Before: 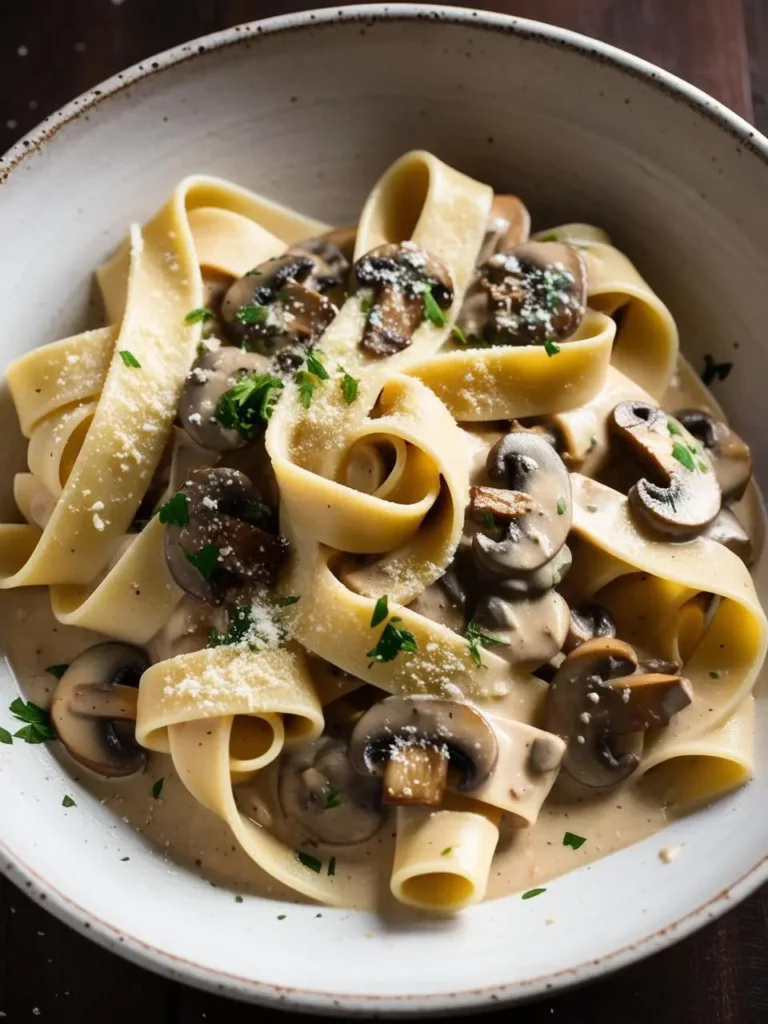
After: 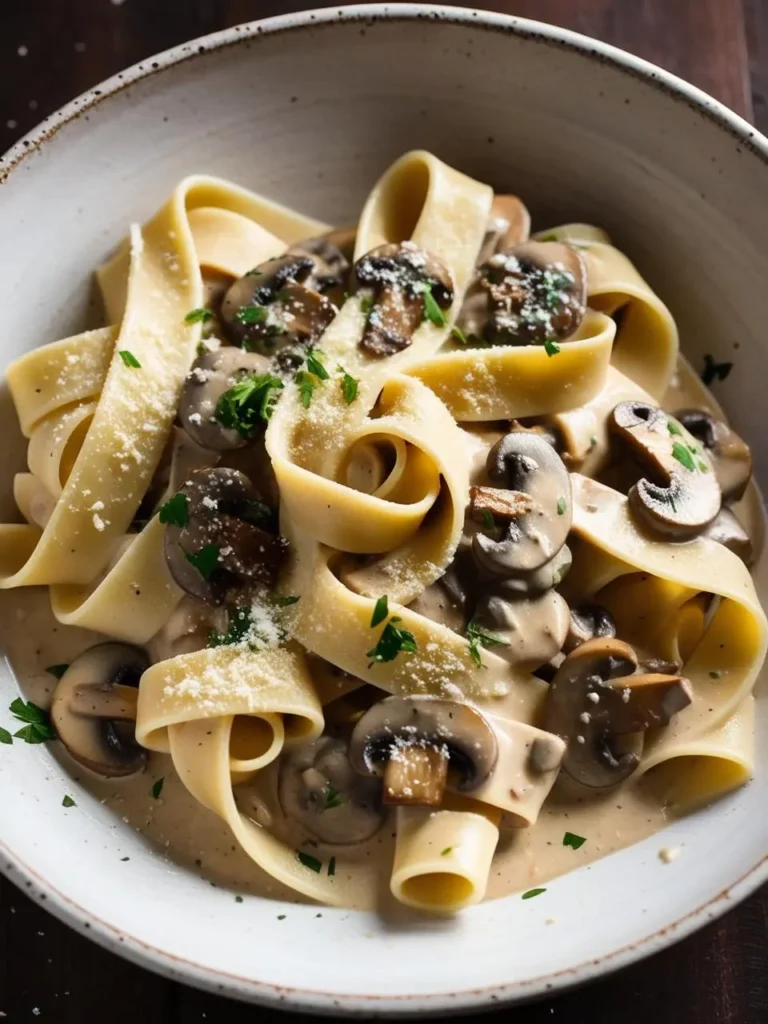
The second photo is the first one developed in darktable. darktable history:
shadows and highlights: radius 106.85, shadows 41.3, highlights -72.37, low approximation 0.01, soften with gaussian
